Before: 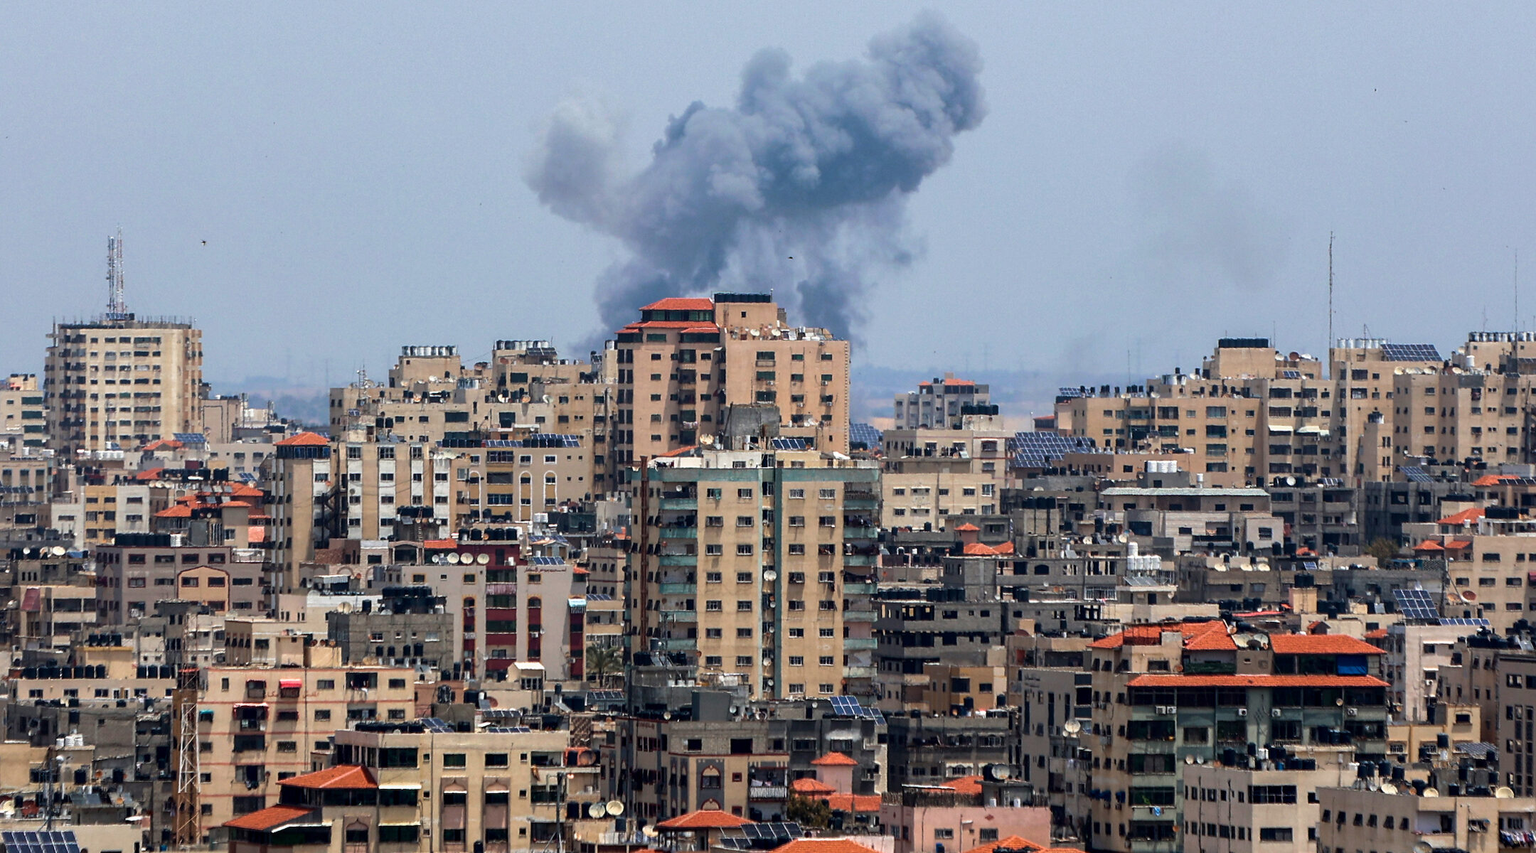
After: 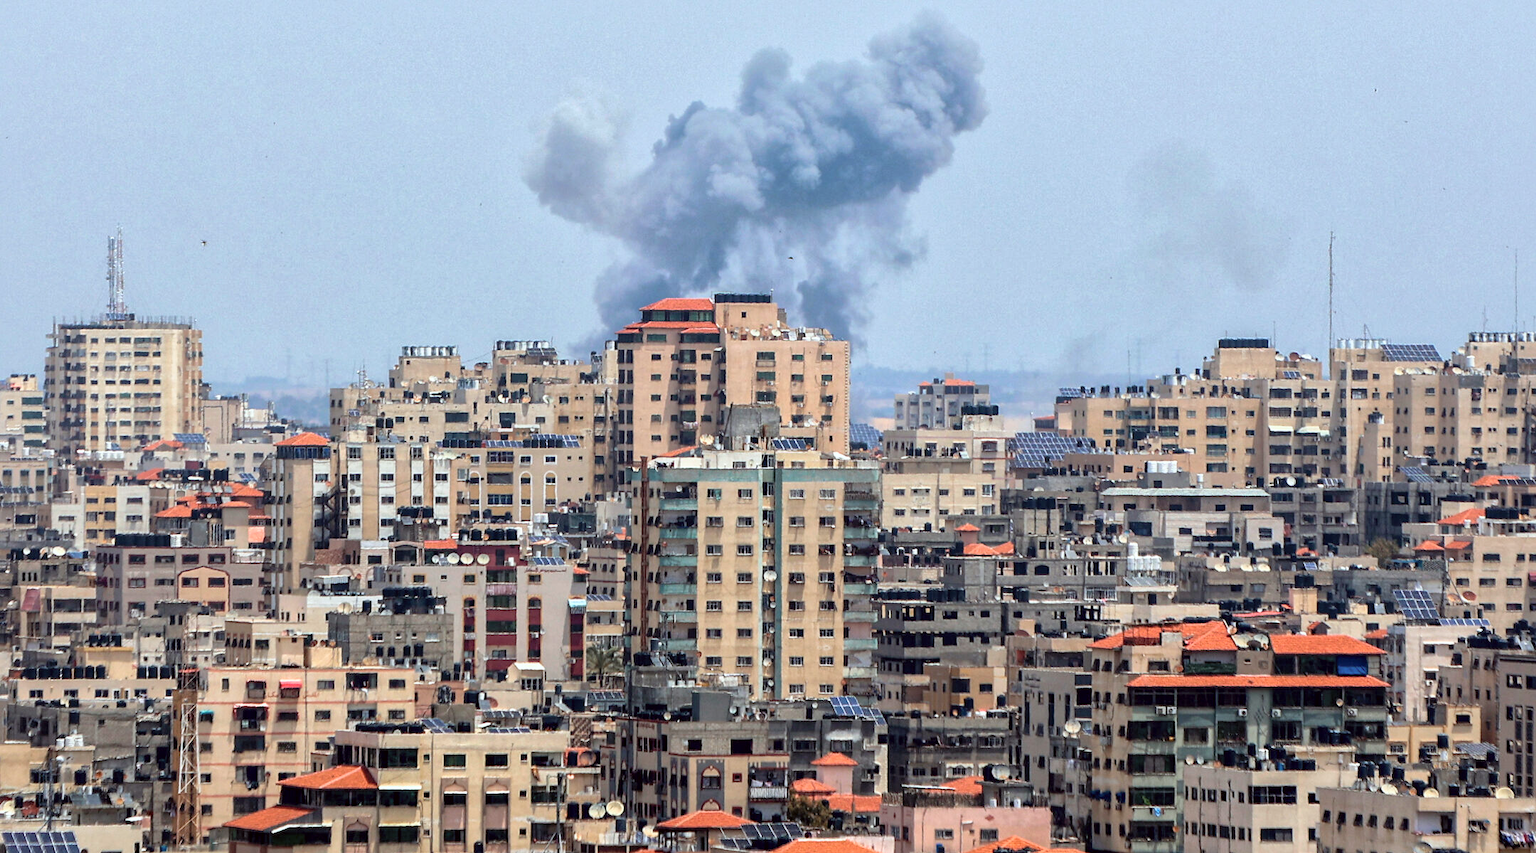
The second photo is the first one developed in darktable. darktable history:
color correction: highlights a* -2.73, highlights b* -2.09, shadows a* 2.41, shadows b* 2.73
levels: levels [0, 0.478, 1]
global tonemap: drago (1, 100), detail 1
